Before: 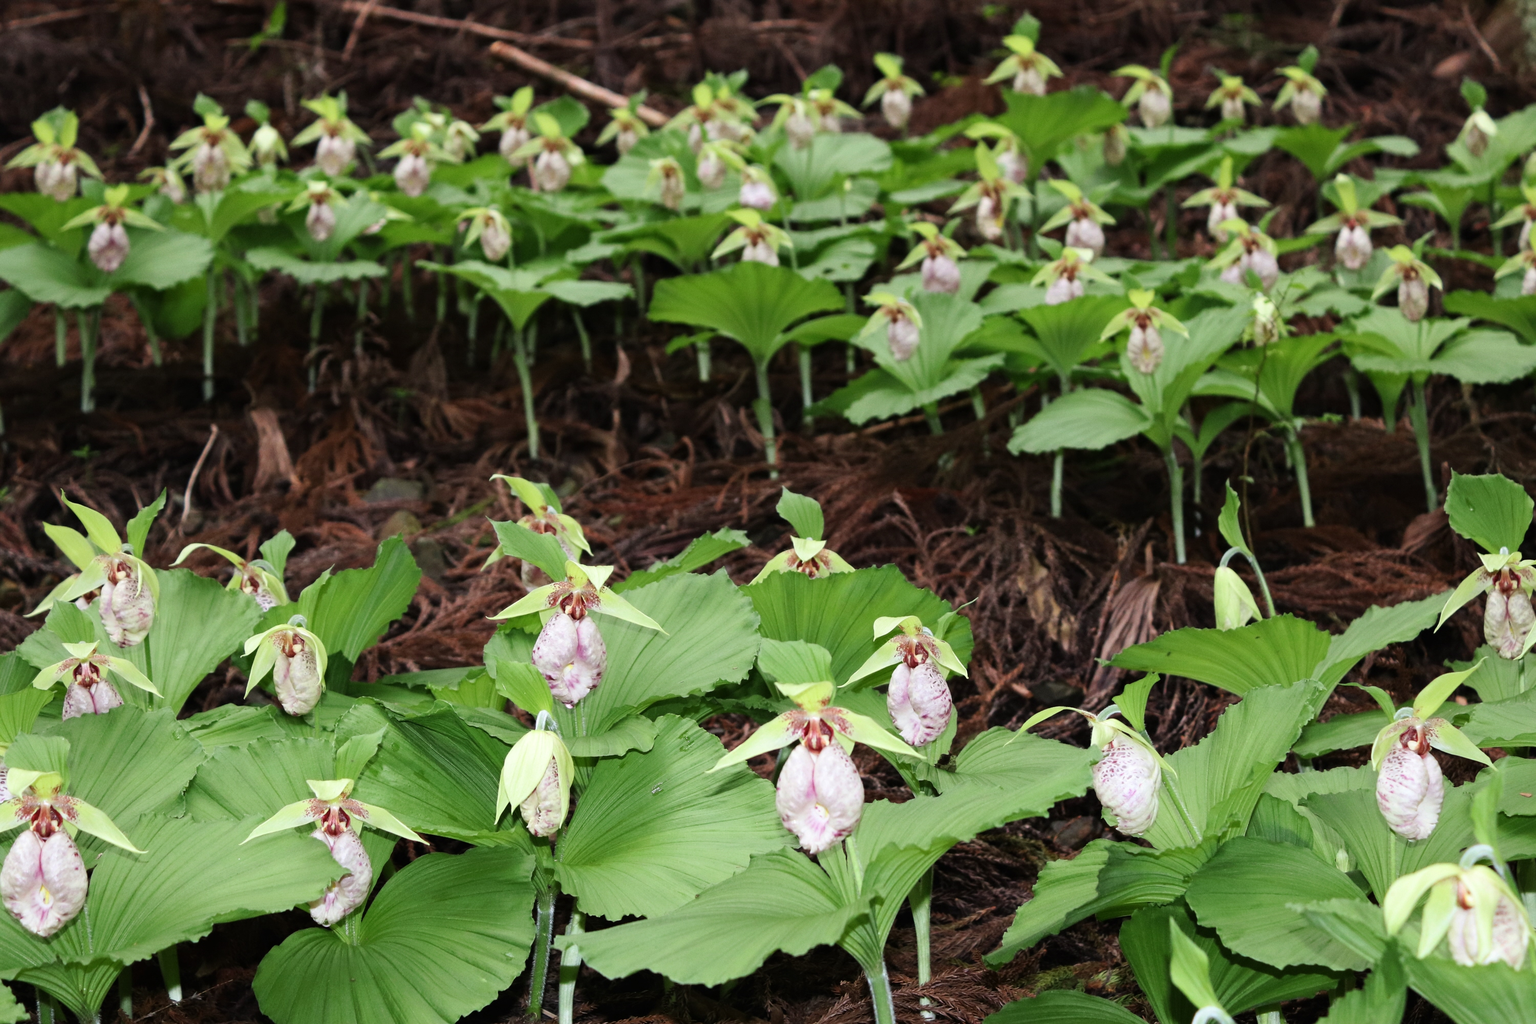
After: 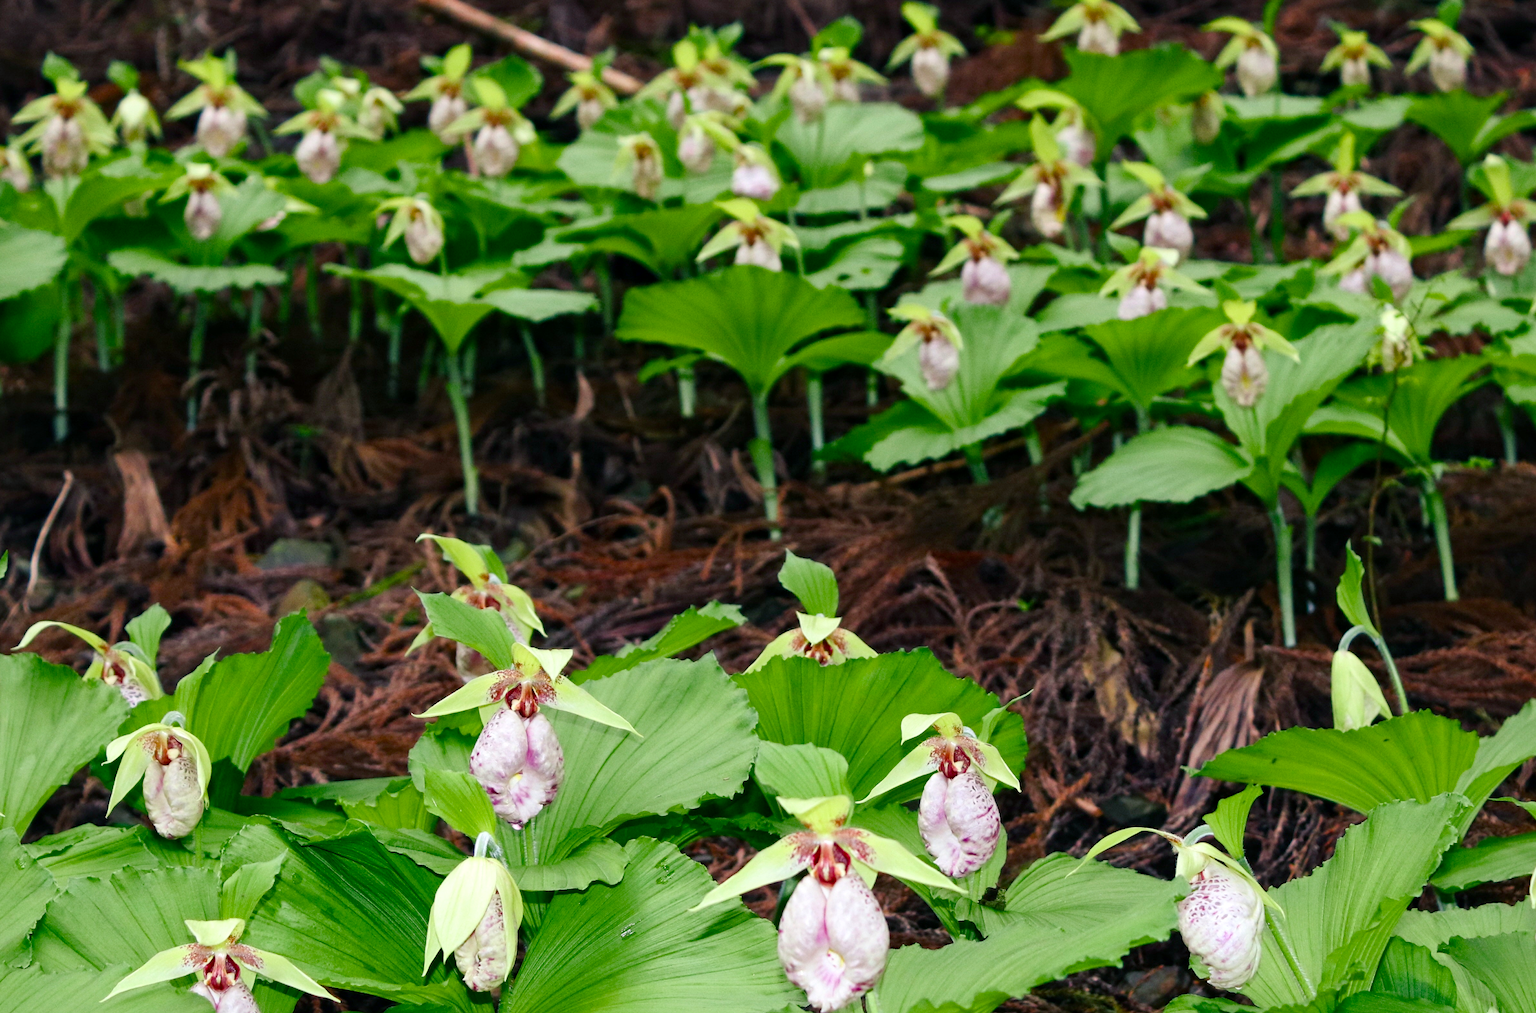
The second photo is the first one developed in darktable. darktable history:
color balance rgb: shadows lift › chroma 7.297%, shadows lift › hue 244.47°, linear chroma grading › global chroma 8.973%, perceptual saturation grading › global saturation 20%, perceptual saturation grading › highlights -25.315%, perceptual saturation grading › shadows 49.302%, global vibrance 15.024%
crop and rotate: left 10.46%, top 5.053%, right 10.348%, bottom 16.59%
local contrast: mode bilateral grid, contrast 21, coarseness 51, detail 120%, midtone range 0.2
